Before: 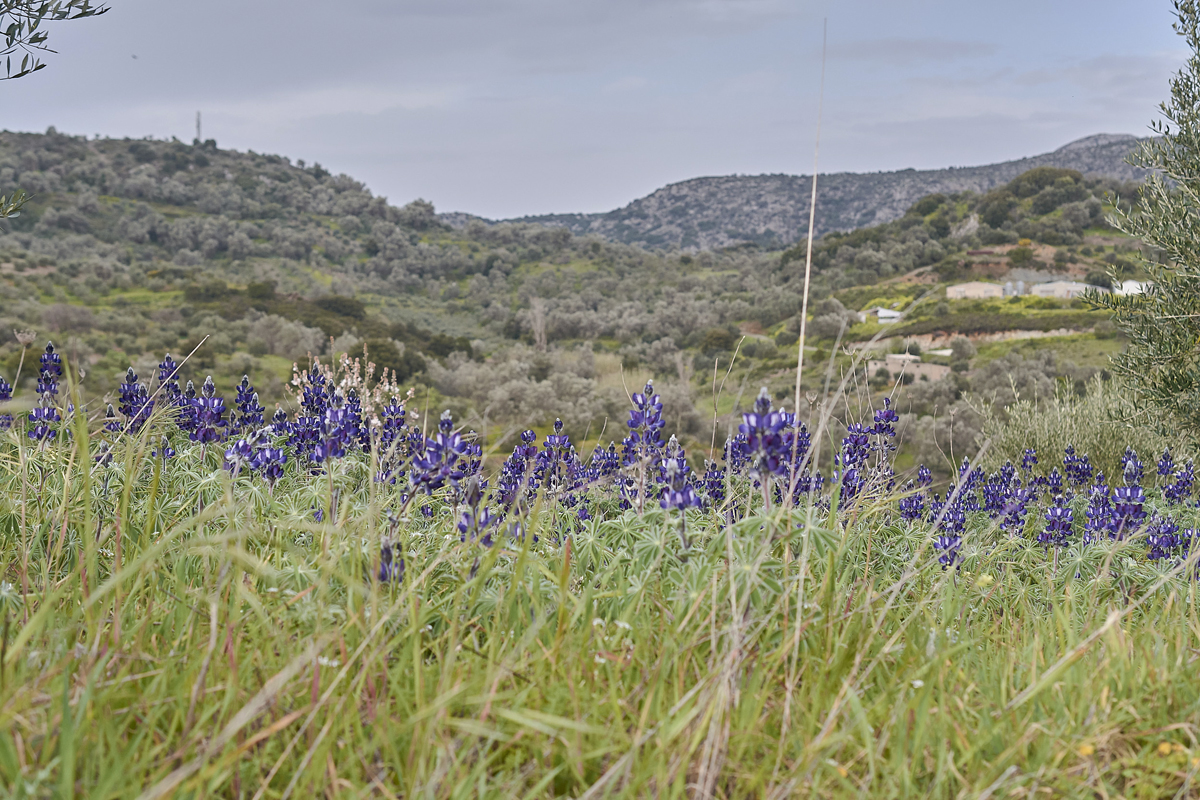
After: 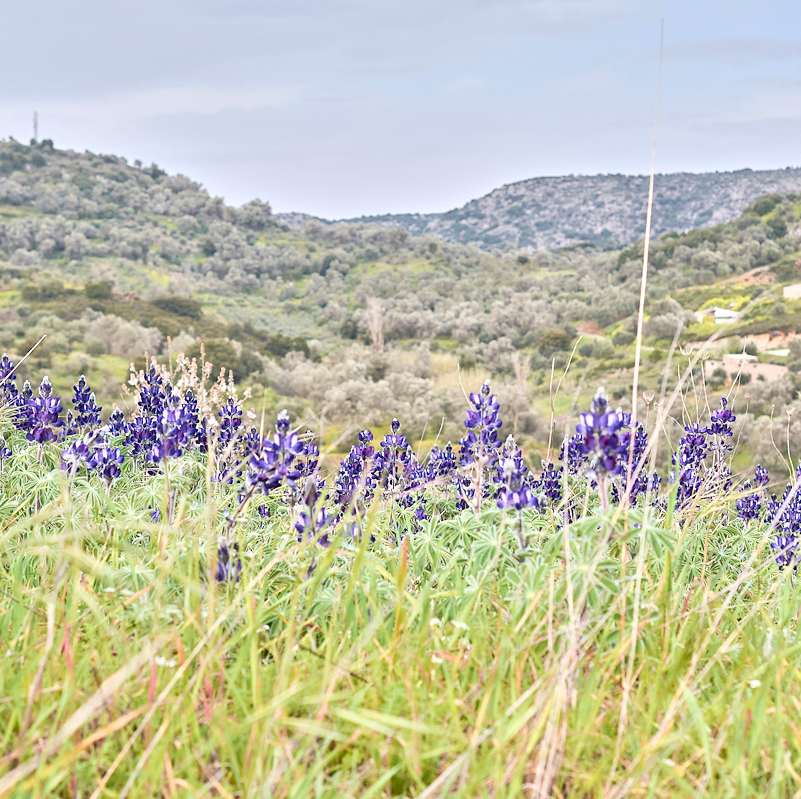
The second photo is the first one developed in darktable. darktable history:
crop and rotate: left 13.589%, right 19.658%
tone equalizer: -8 EV 1.98 EV, -7 EV 1.99 EV, -6 EV 1.97 EV, -5 EV 1.97 EV, -4 EV 1.97 EV, -3 EV 1.5 EV, -2 EV 0.987 EV, -1 EV 0.518 EV
tone curve: curves: ch0 [(0, 0) (0.003, 0.003) (0.011, 0.005) (0.025, 0.008) (0.044, 0.012) (0.069, 0.02) (0.1, 0.031) (0.136, 0.047) (0.177, 0.088) (0.224, 0.141) (0.277, 0.222) (0.335, 0.32) (0.399, 0.422) (0.468, 0.523) (0.543, 0.623) (0.623, 0.716) (0.709, 0.796) (0.801, 0.88) (0.898, 0.958) (1, 1)], color space Lab, independent channels, preserve colors none
